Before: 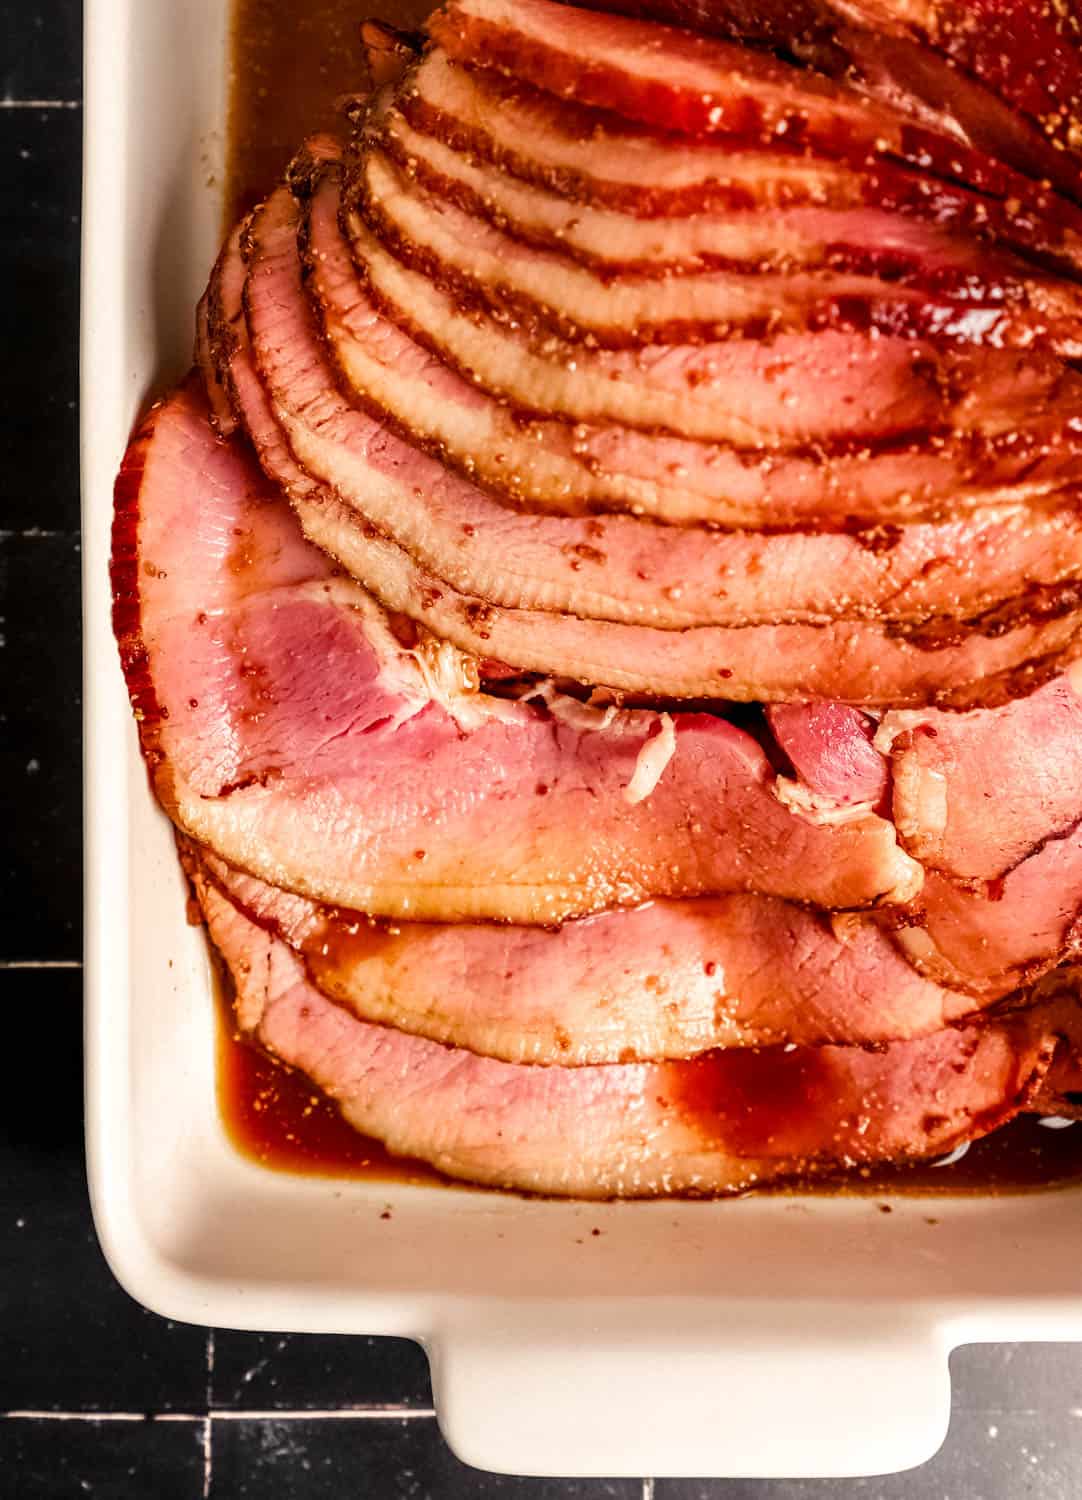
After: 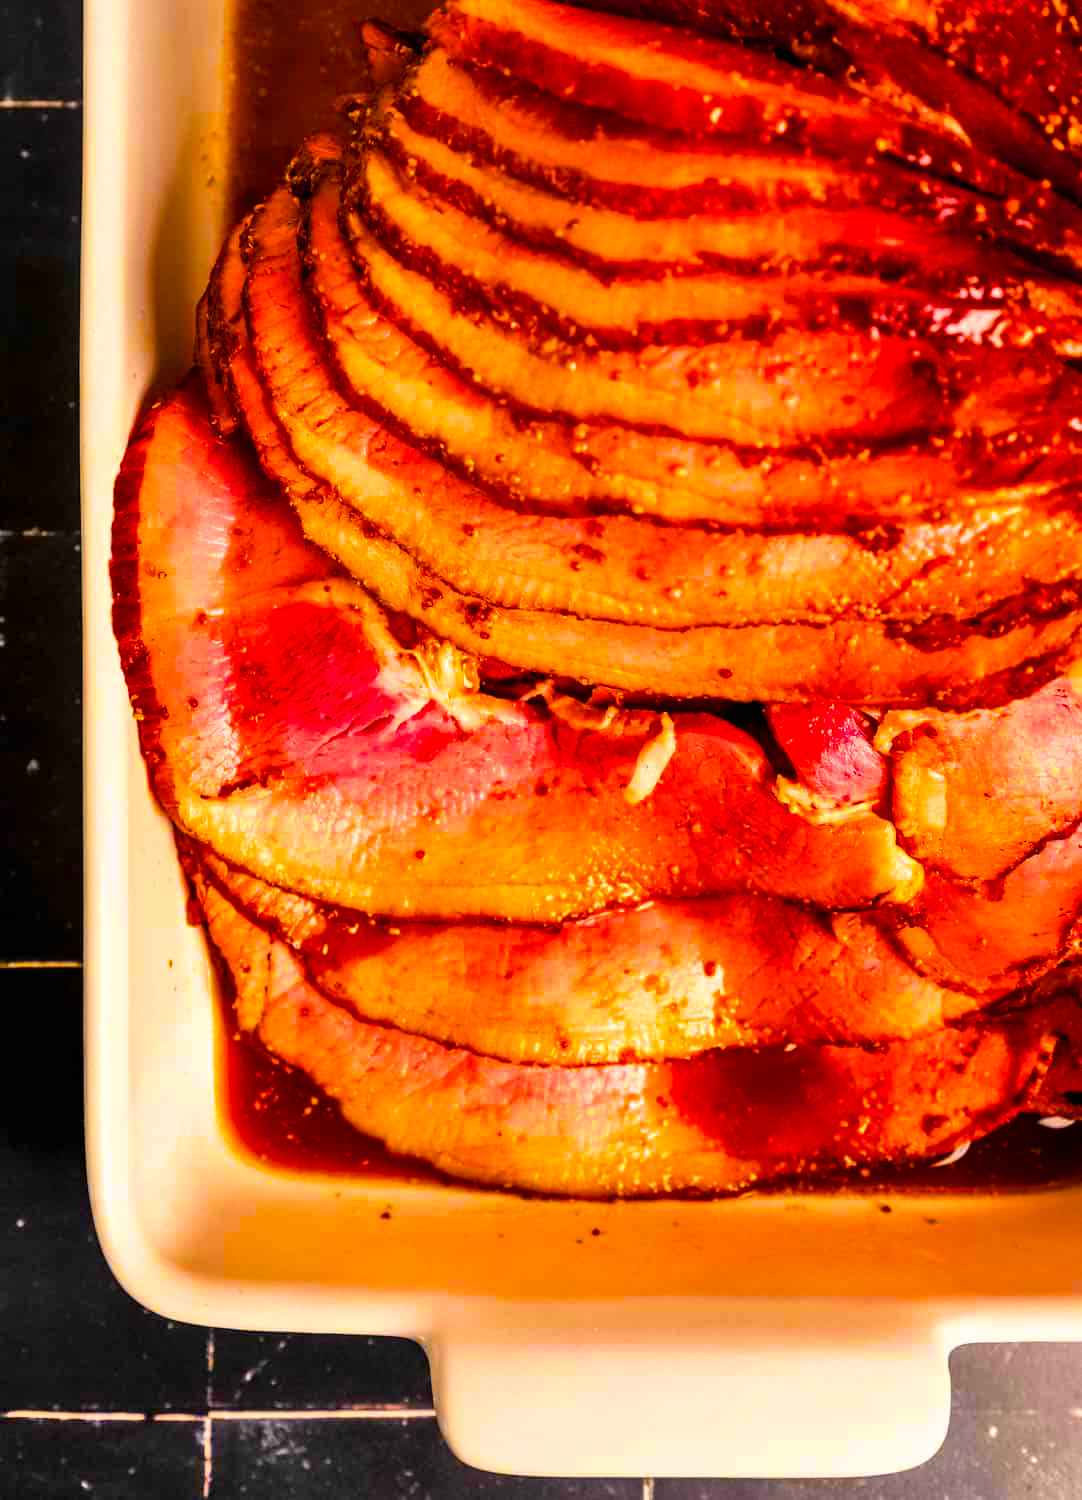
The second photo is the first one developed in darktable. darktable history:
color zones: curves: ch0 [(0.224, 0.526) (0.75, 0.5)]; ch1 [(0.055, 0.526) (0.224, 0.761) (0.377, 0.526) (0.75, 0.5)]
contrast brightness saturation: saturation -0.062
color balance rgb: highlights gain › chroma 1.409%, highlights gain › hue 51.3°, linear chroma grading › global chroma 42.229%, perceptual saturation grading › global saturation 29.672%, global vibrance 19.481%
shadows and highlights: soften with gaussian
